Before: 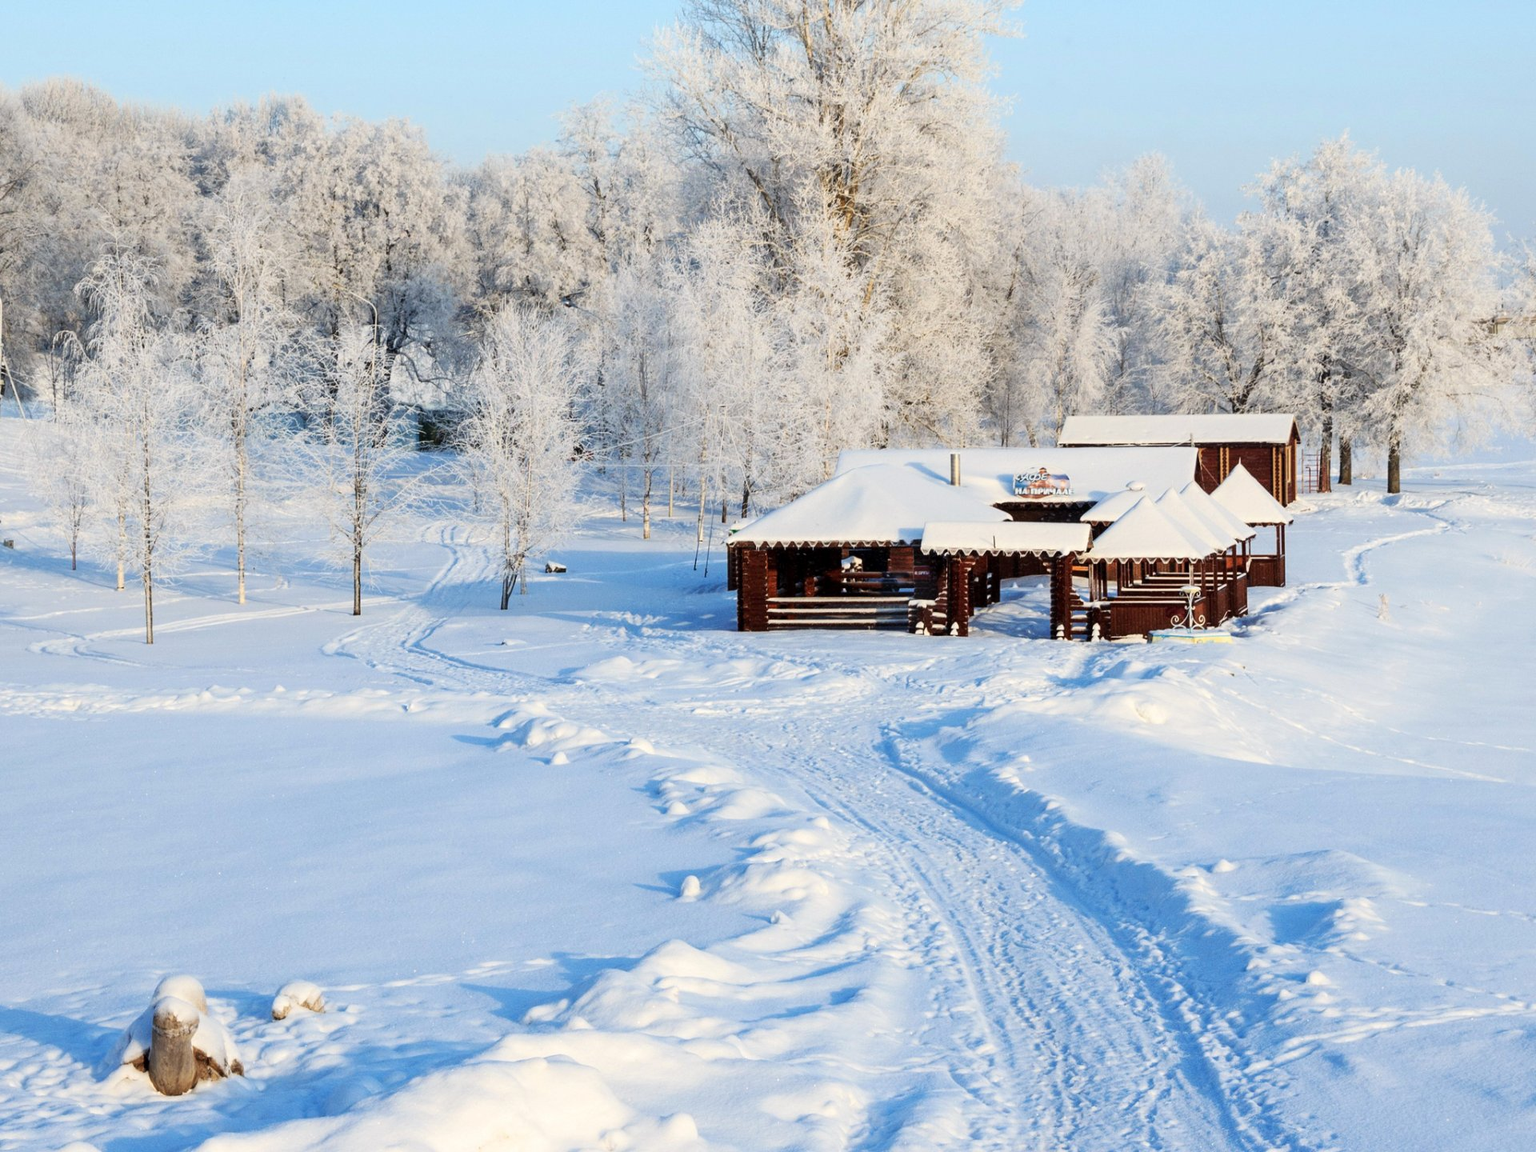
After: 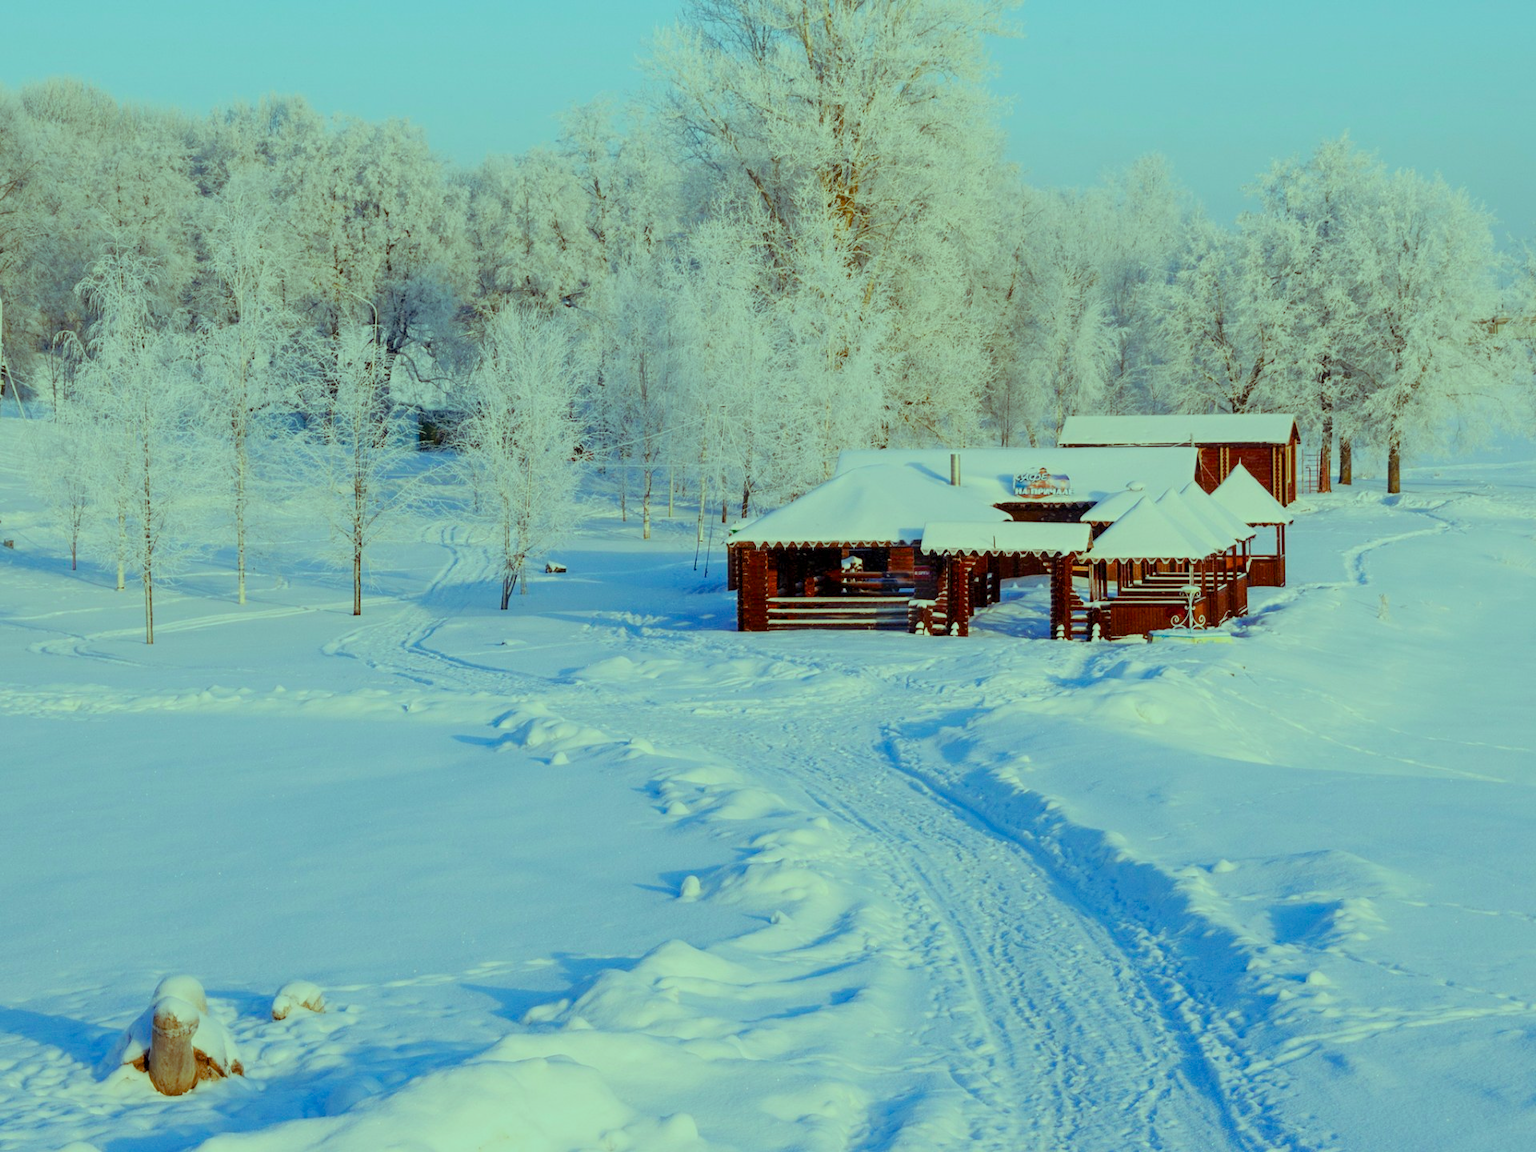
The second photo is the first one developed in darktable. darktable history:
exposure: exposure 0.128 EV, compensate exposure bias true, compensate highlight preservation false
color balance rgb: highlights gain › luminance -33.219%, highlights gain › chroma 5.573%, highlights gain › hue 215.05°, perceptual saturation grading › global saturation 44.041%, perceptual saturation grading › highlights -49.933%, perceptual saturation grading › shadows 29.247%, contrast -10.342%
color correction: highlights a* 2.51, highlights b* 23.06
